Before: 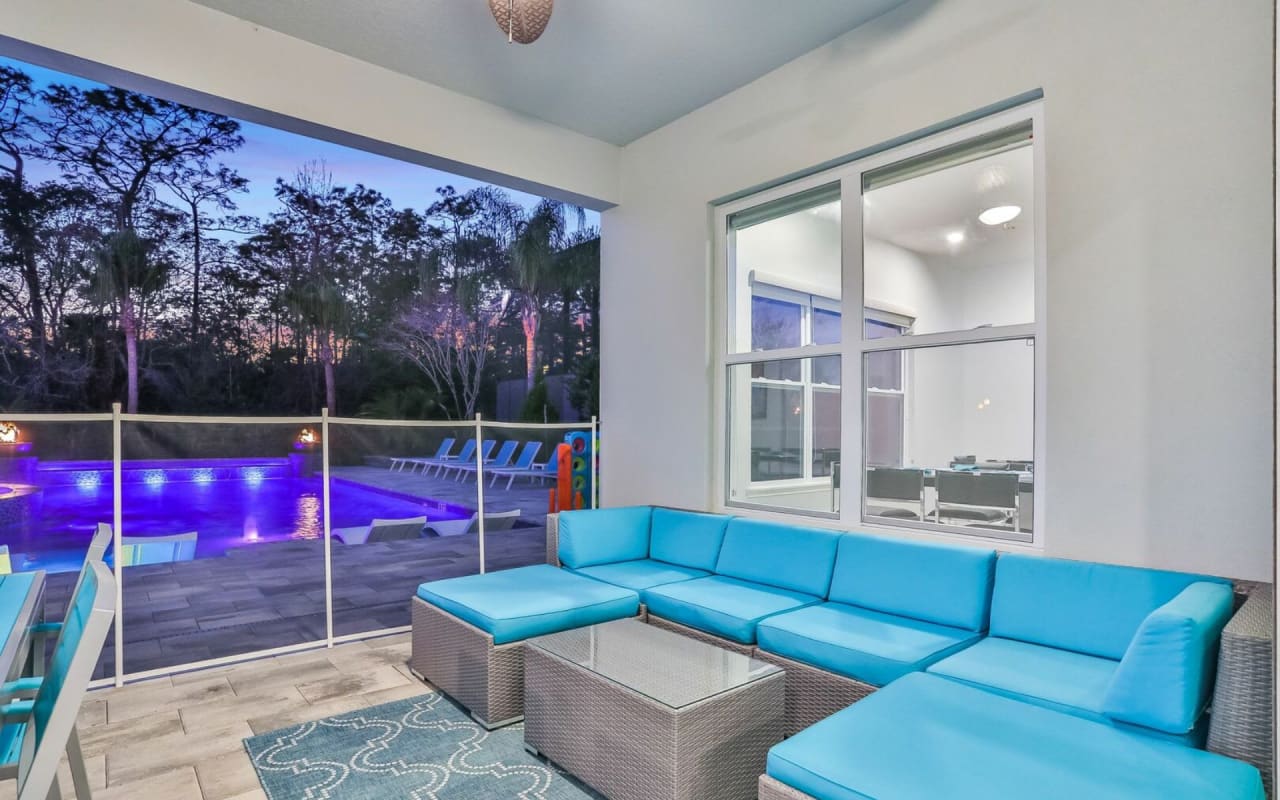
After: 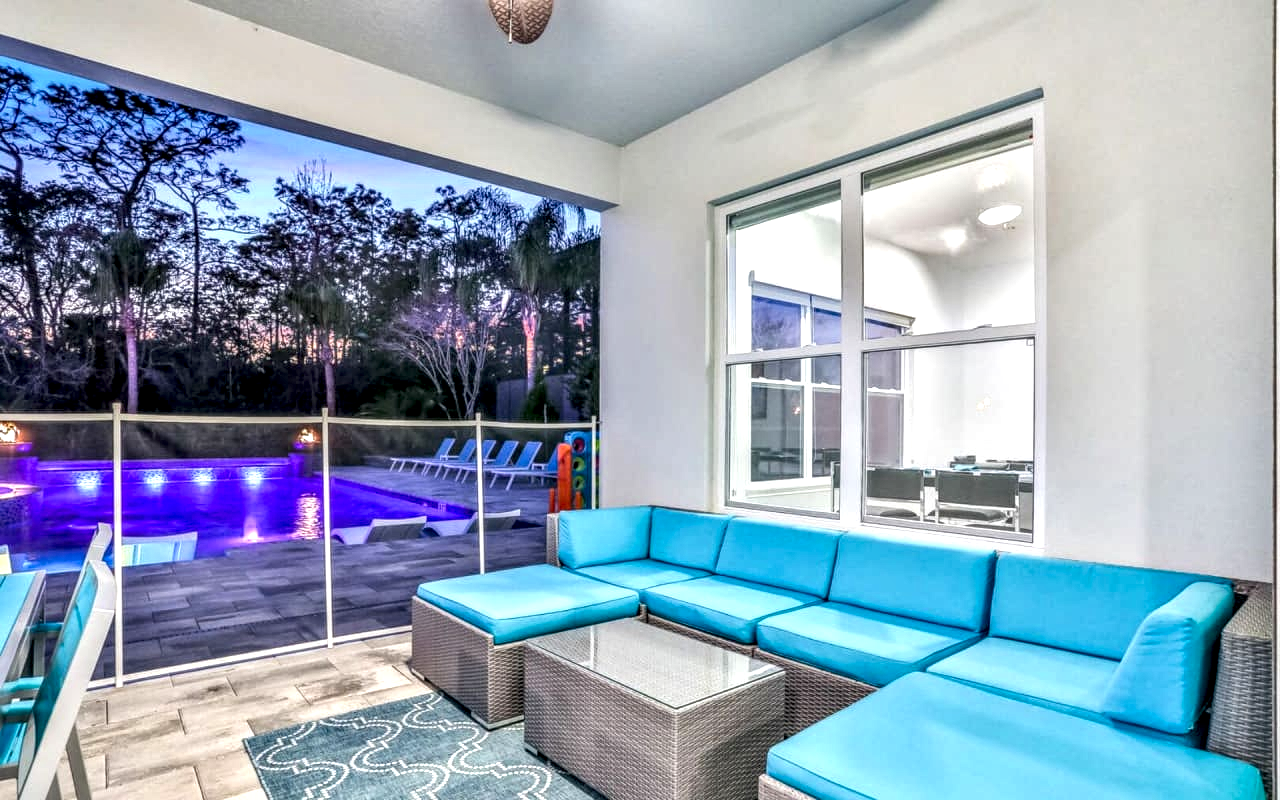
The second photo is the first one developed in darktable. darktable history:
tone curve: curves: ch0 [(0, 0) (0.059, 0.027) (0.162, 0.125) (0.304, 0.279) (0.547, 0.532) (0.828, 0.815) (1, 0.983)]; ch1 [(0, 0) (0.23, 0.166) (0.34, 0.298) (0.371, 0.334) (0.435, 0.408) (0.477, 0.469) (0.499, 0.498) (0.529, 0.544) (0.559, 0.587) (0.743, 0.798) (1, 1)]; ch2 [(0, 0) (0.431, 0.414) (0.498, 0.503) (0.524, 0.531) (0.568, 0.567) (0.6, 0.597) (0.643, 0.631) (0.74, 0.721) (1, 1)], preserve colors none
exposure: black level correction 0.001, exposure 0.499 EV, compensate highlight preservation false
local contrast: highlights 1%, shadows 0%, detail 182%
tone equalizer: mask exposure compensation -0.5 EV
